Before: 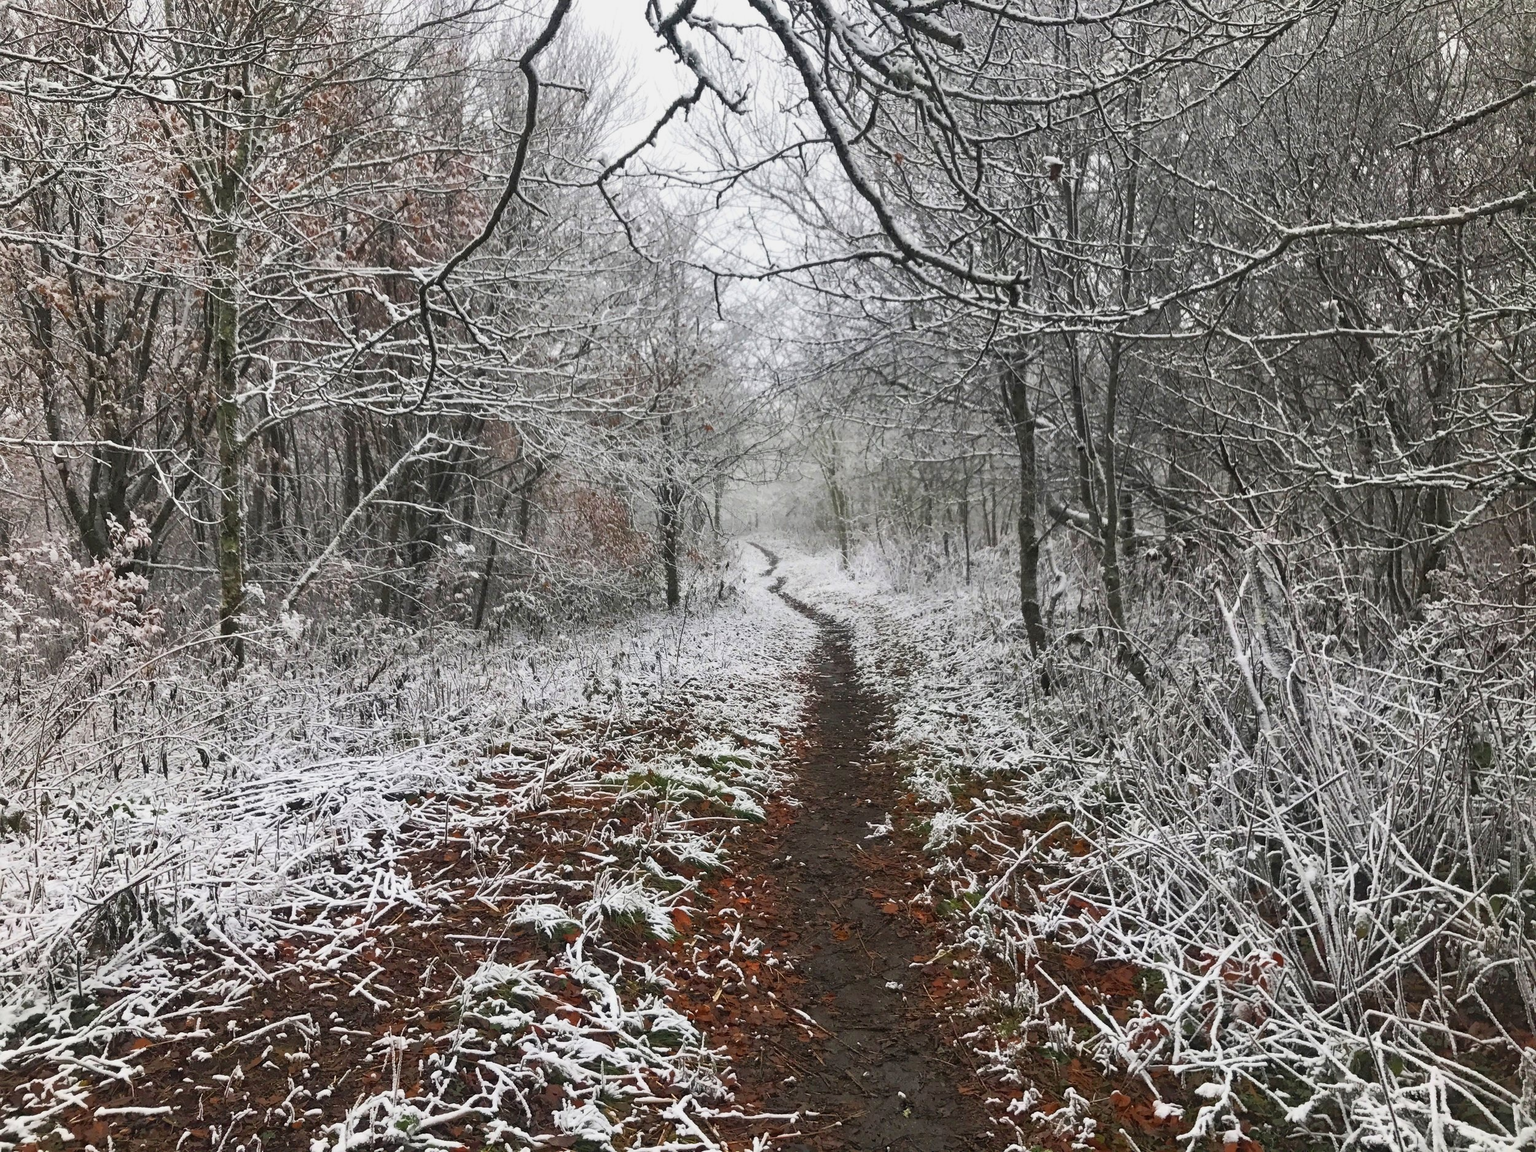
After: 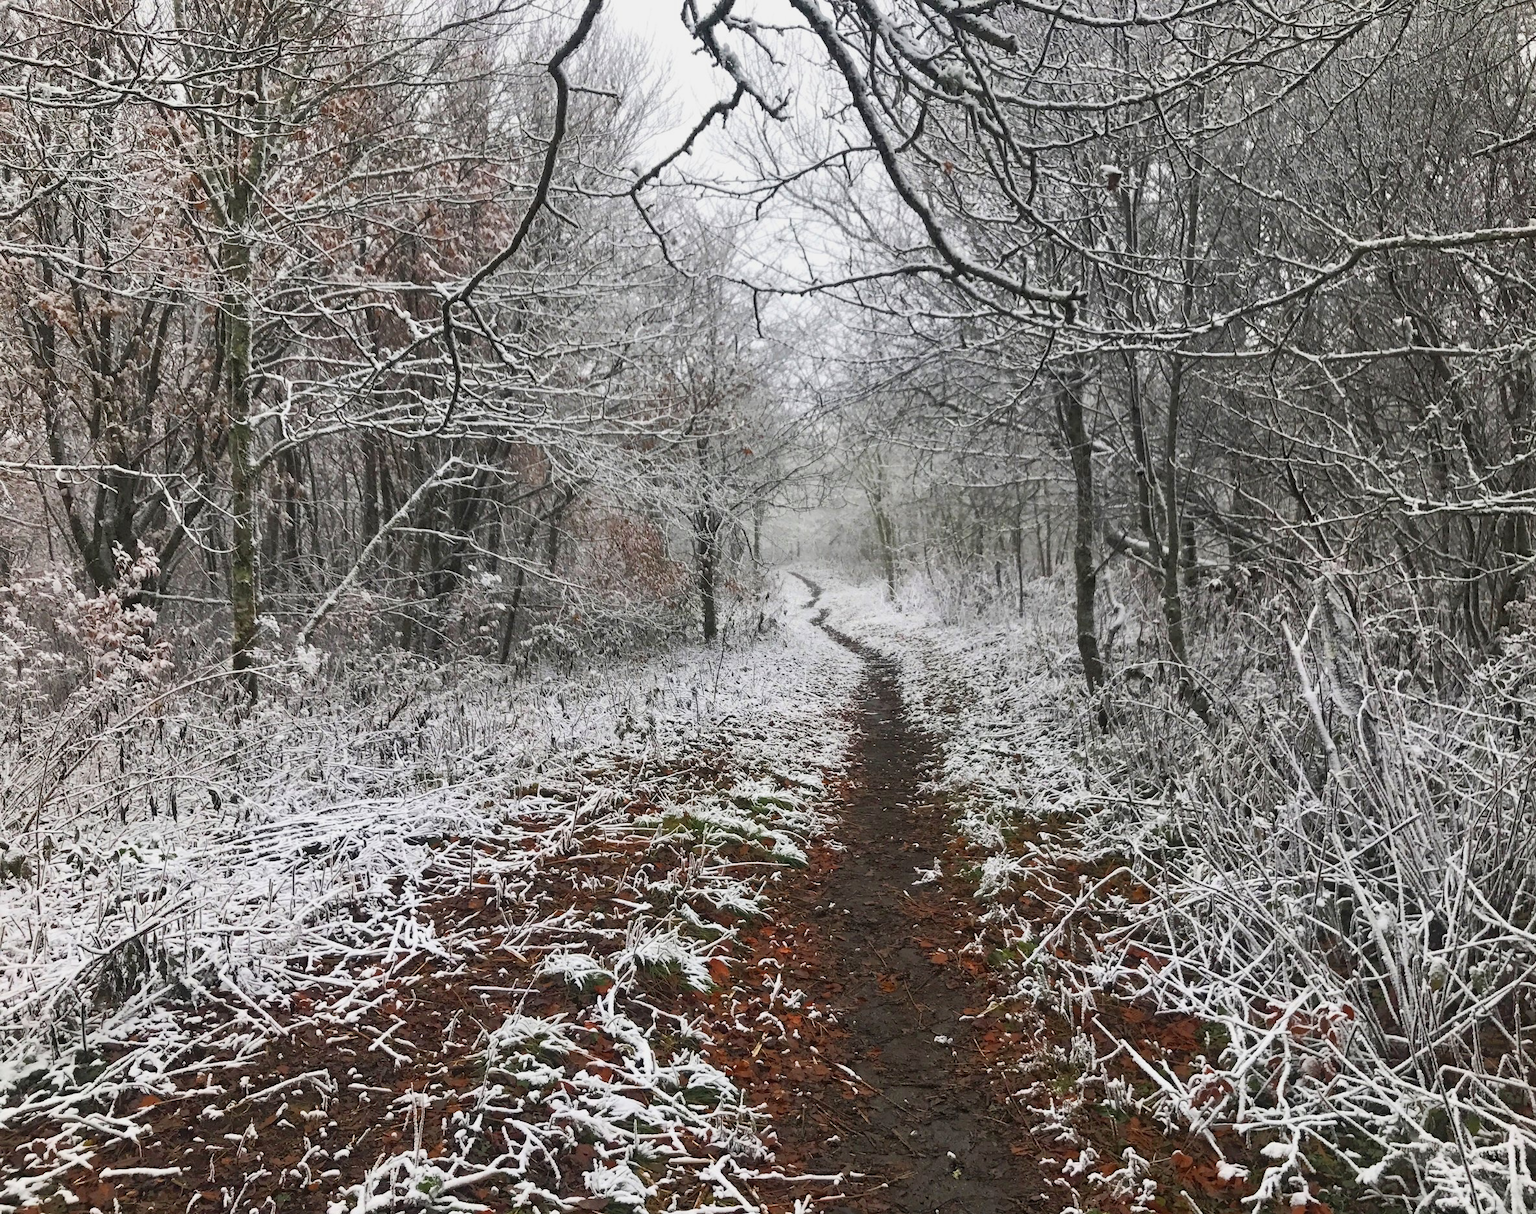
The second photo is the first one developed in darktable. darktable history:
crop and rotate: right 5.167%
color balance rgb: on, module defaults
